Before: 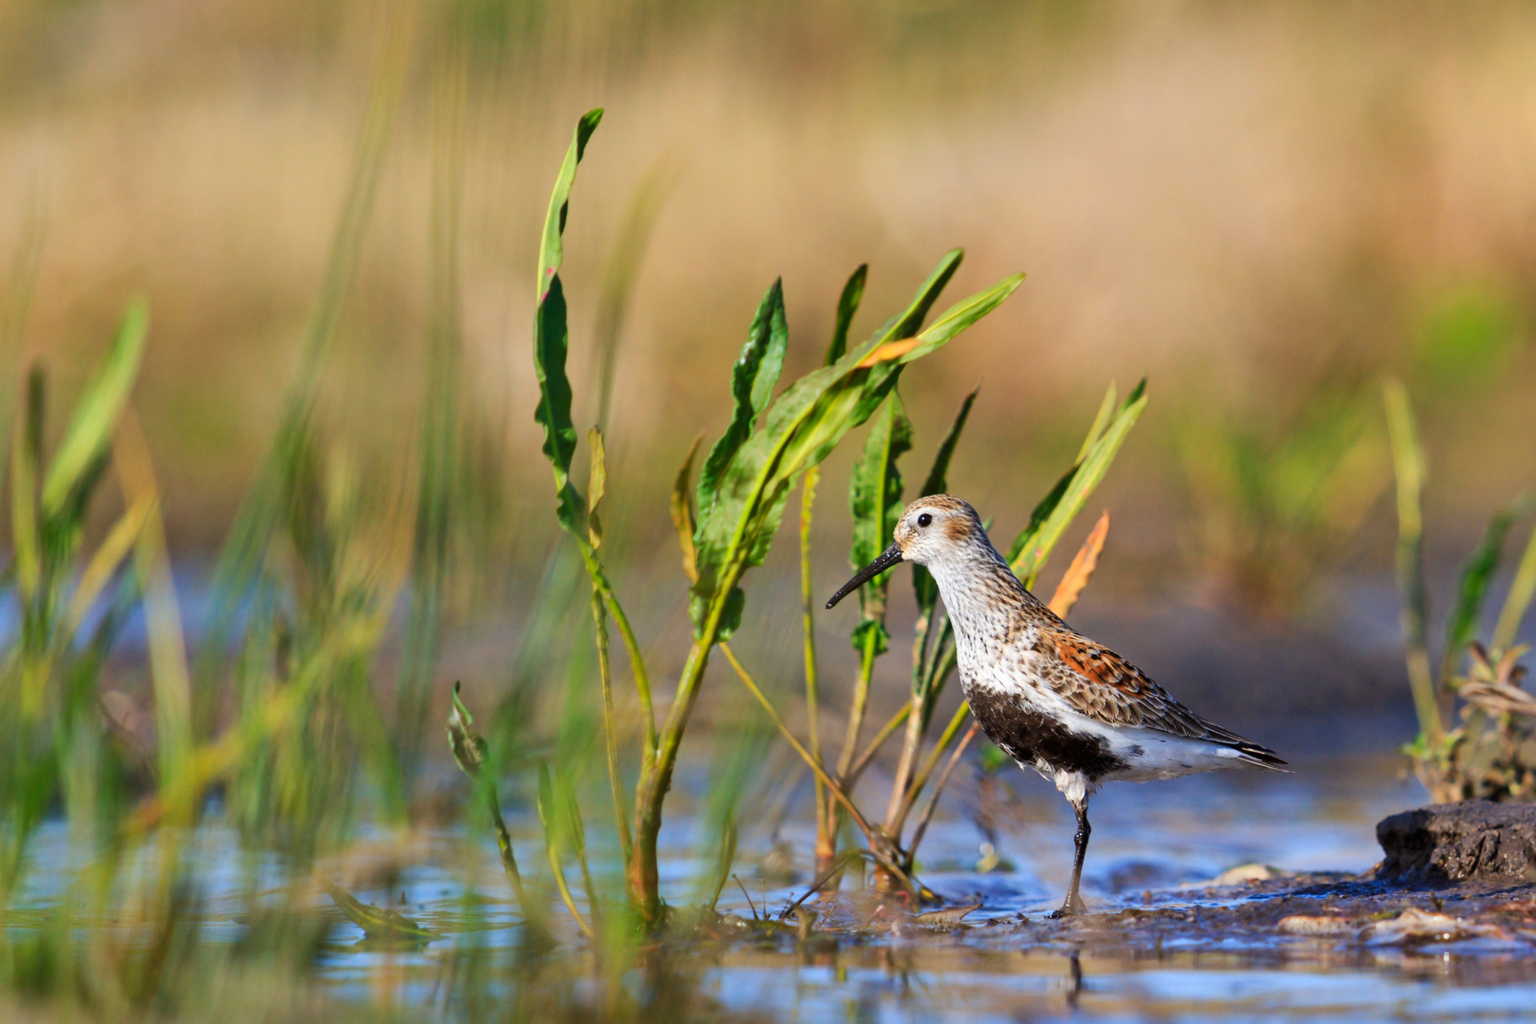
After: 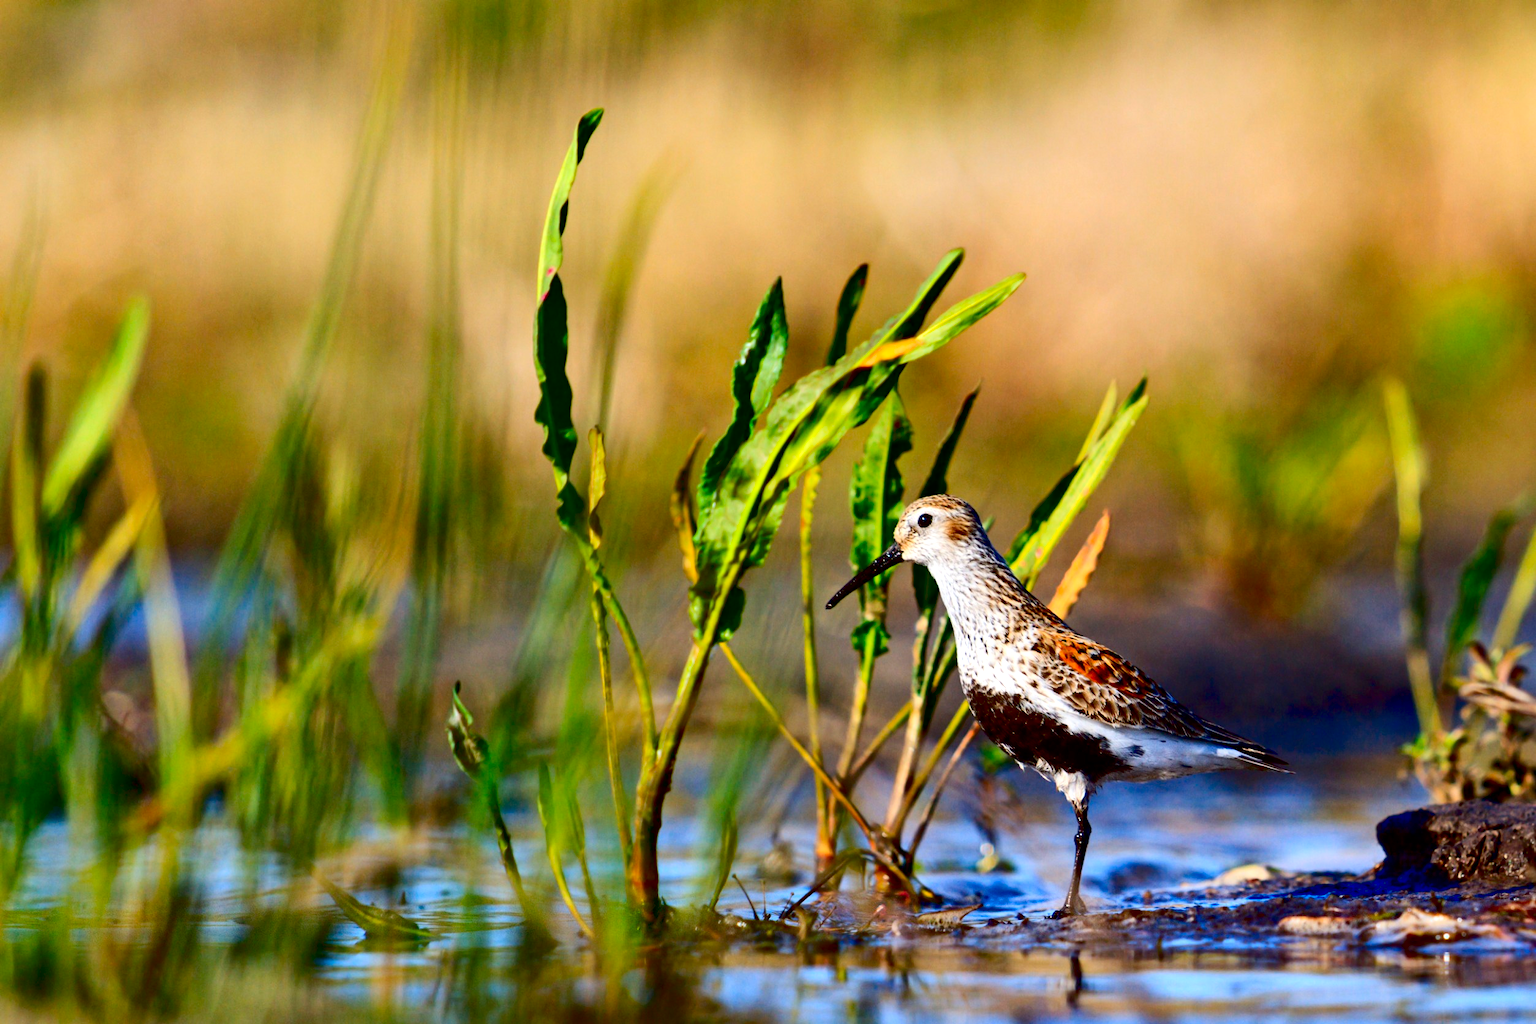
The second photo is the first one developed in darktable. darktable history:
exposure: black level correction 0.031, exposure 0.304 EV, compensate highlight preservation false
contrast brightness saturation: contrast 0.21, brightness -0.11, saturation 0.21
rotate and perspective: automatic cropping off
